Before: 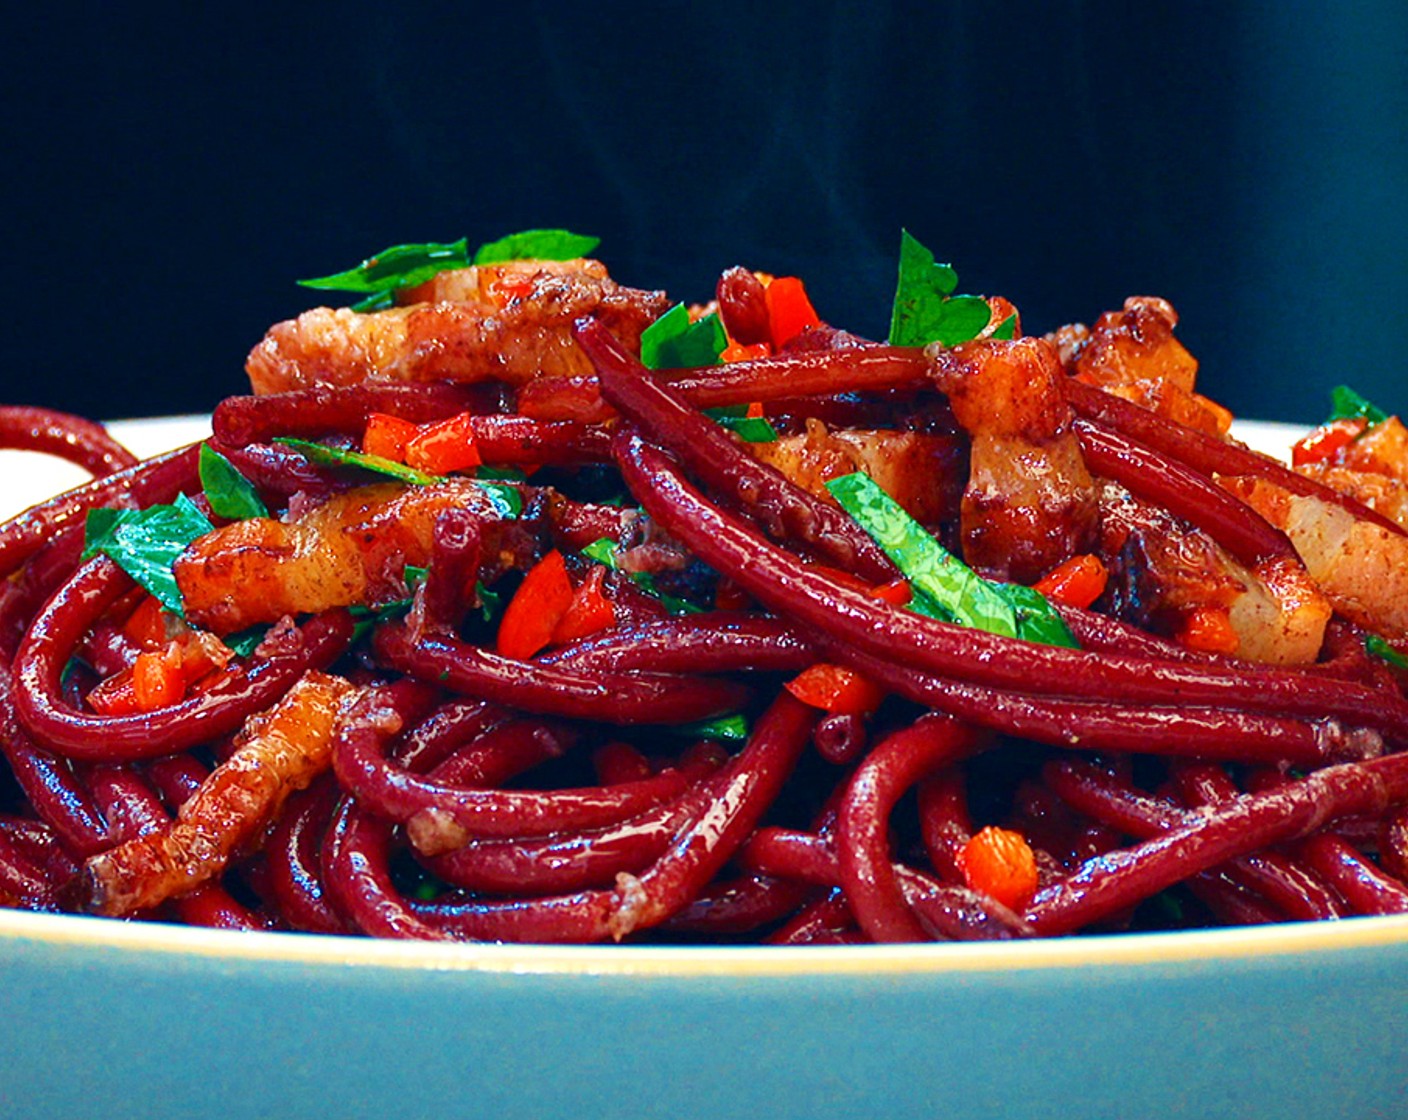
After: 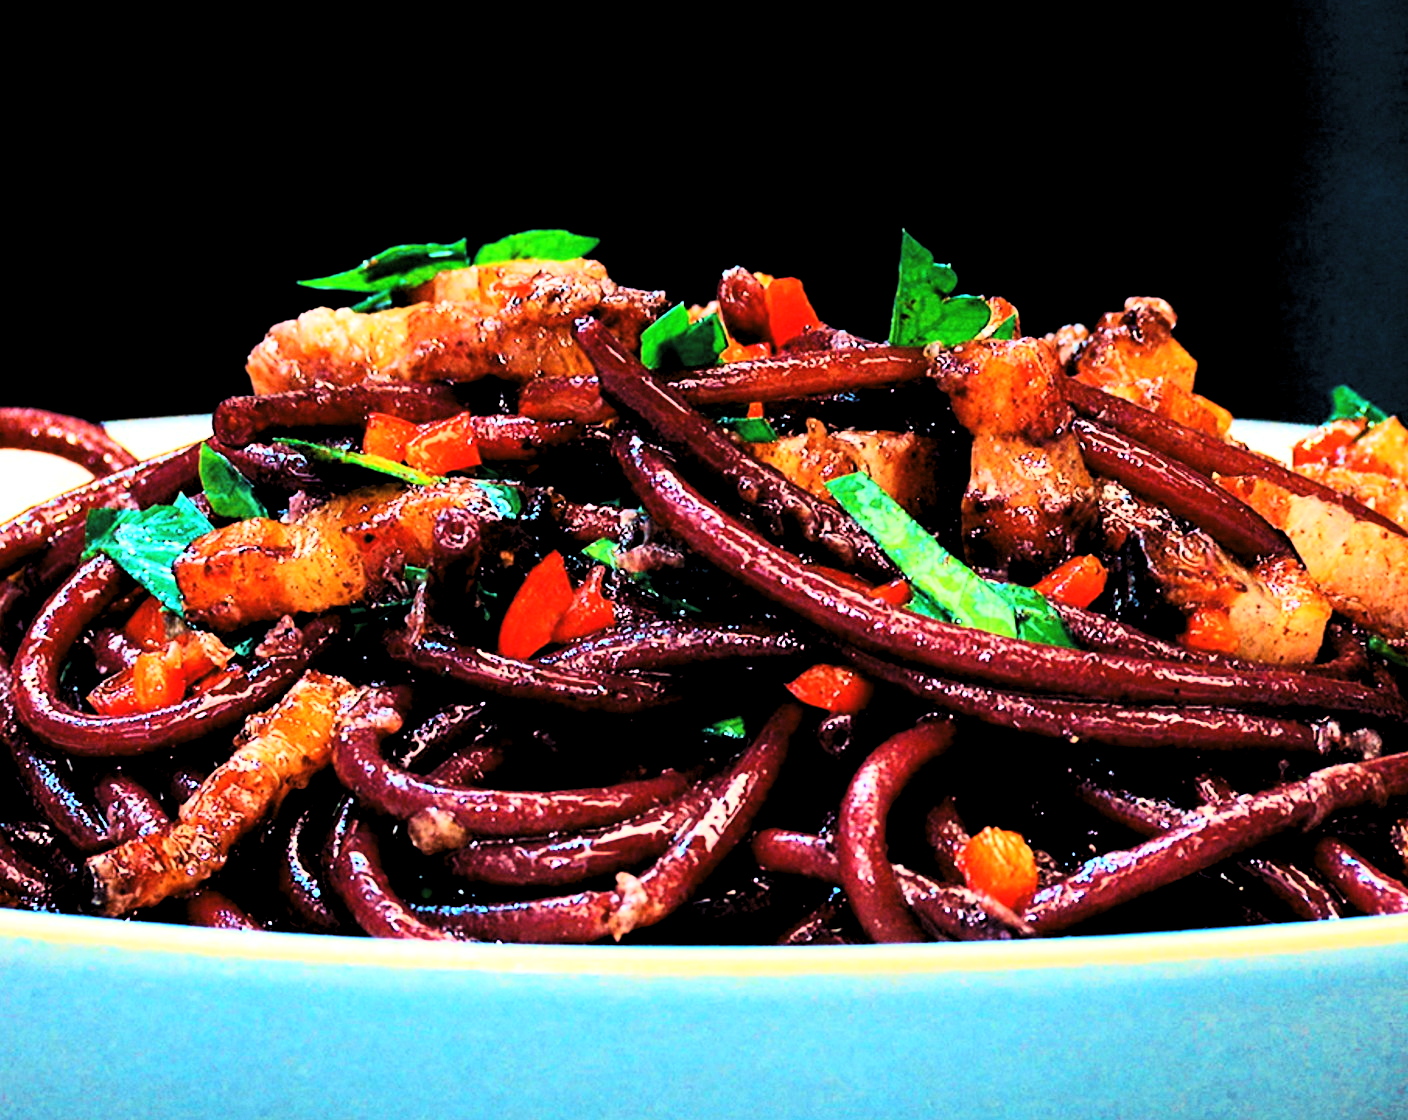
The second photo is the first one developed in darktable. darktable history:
rgb curve: curves: ch0 [(0, 0) (0.21, 0.15) (0.24, 0.21) (0.5, 0.75) (0.75, 0.96) (0.89, 0.99) (1, 1)]; ch1 [(0, 0.02) (0.21, 0.13) (0.25, 0.2) (0.5, 0.67) (0.75, 0.9) (0.89, 0.97) (1, 1)]; ch2 [(0, 0.02) (0.21, 0.13) (0.25, 0.2) (0.5, 0.67) (0.75, 0.9) (0.89, 0.97) (1, 1)], compensate middle gray true
levels: levels [0.116, 0.574, 1]
